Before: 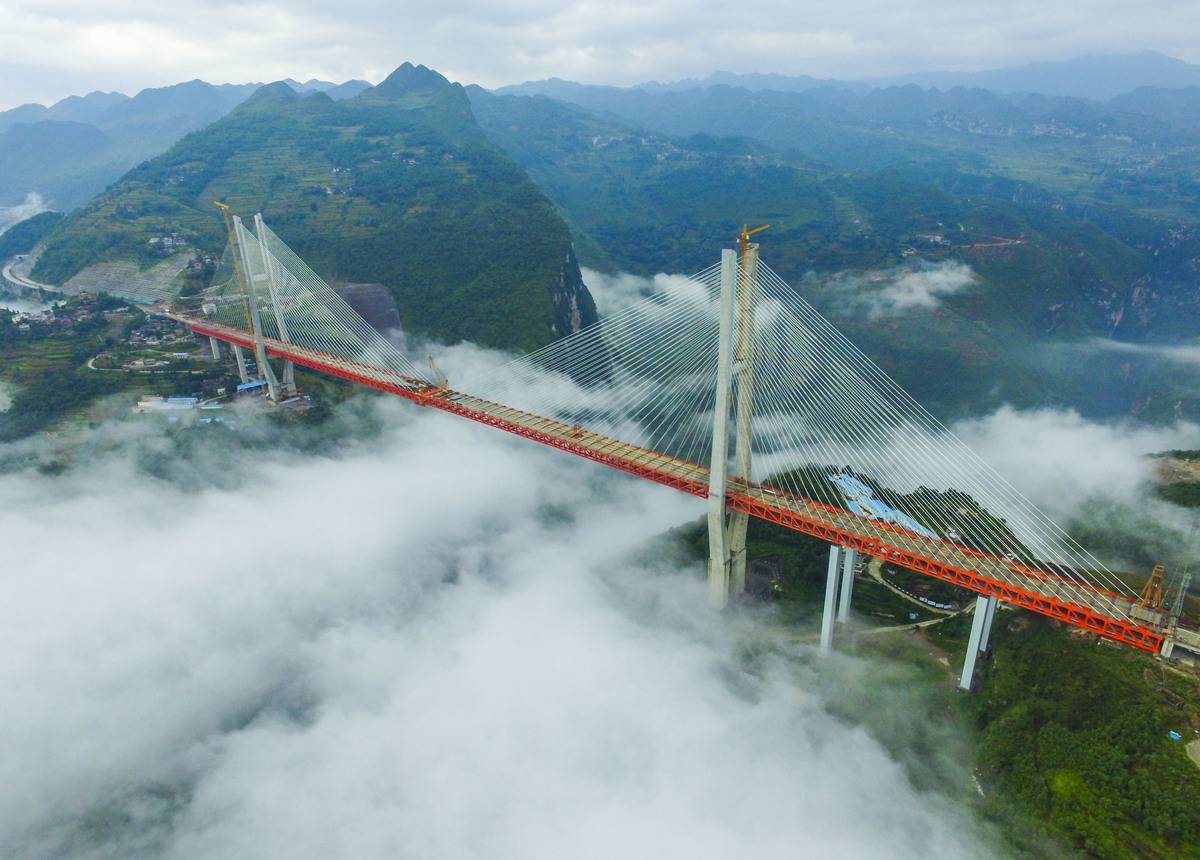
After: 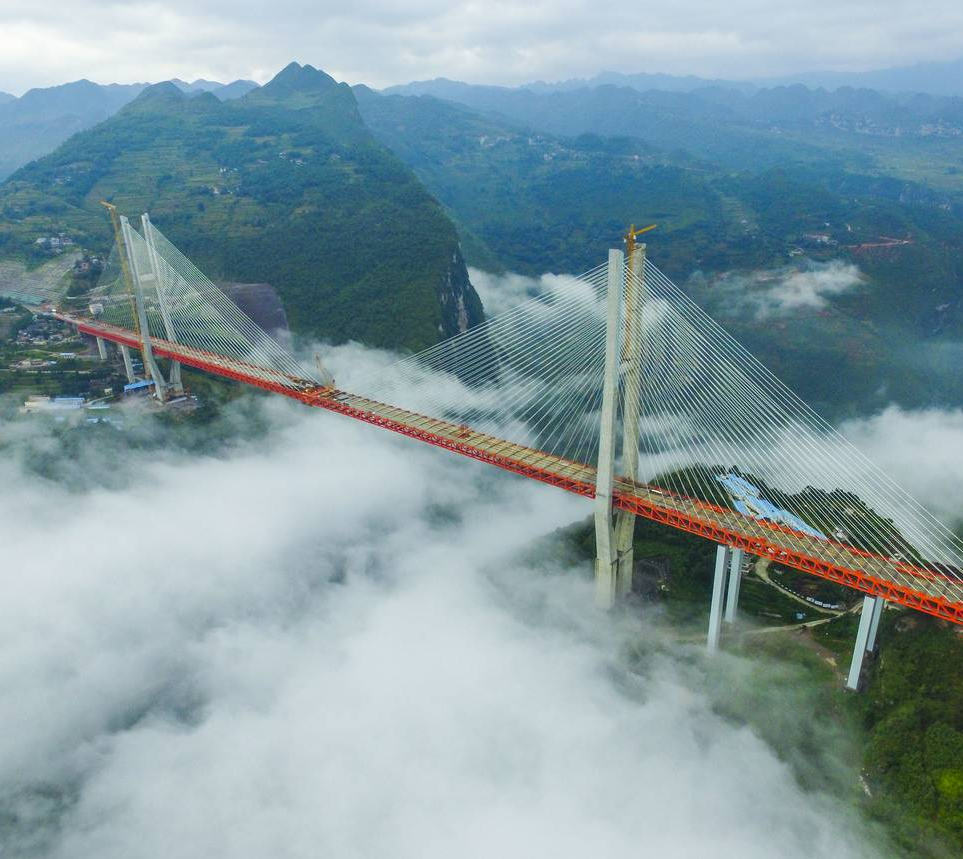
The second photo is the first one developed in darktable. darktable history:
crop and rotate: left 9.486%, right 10.224%
